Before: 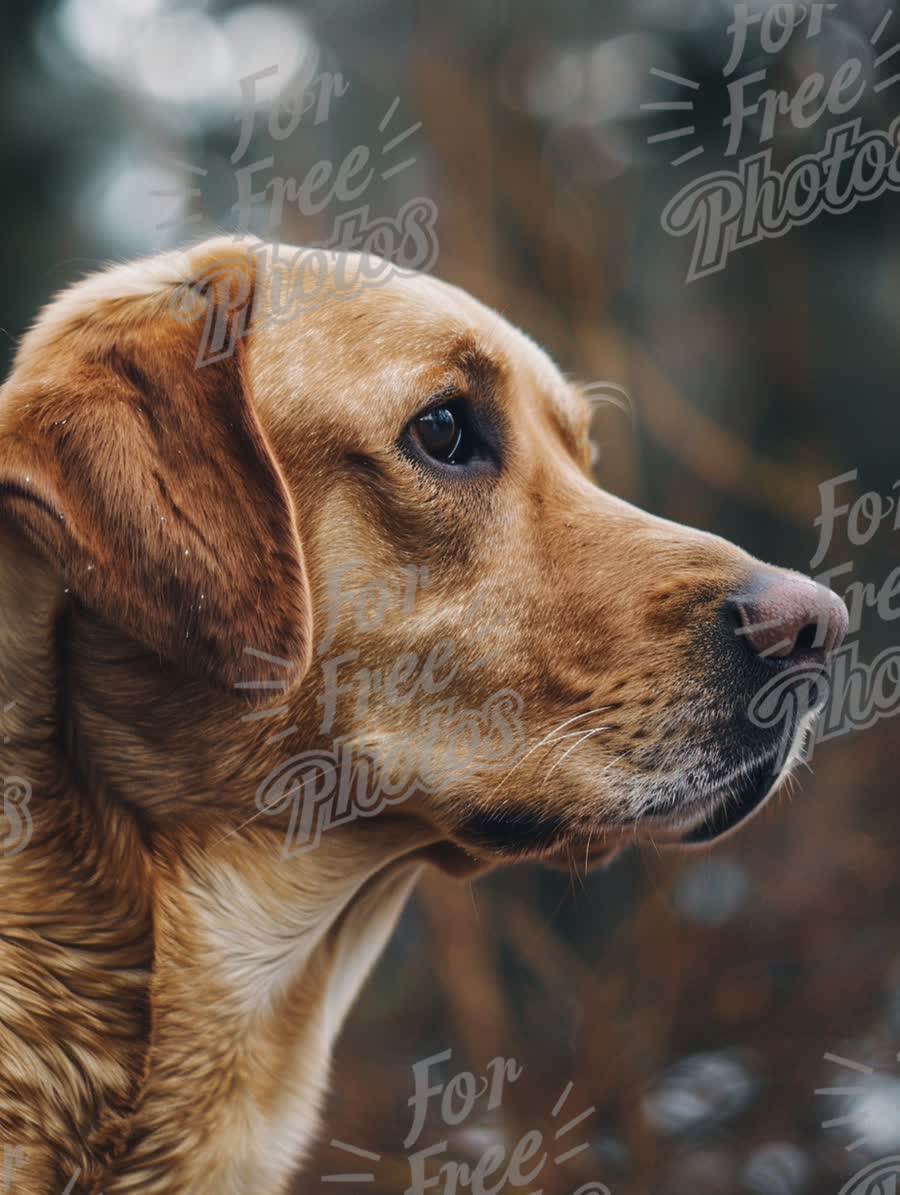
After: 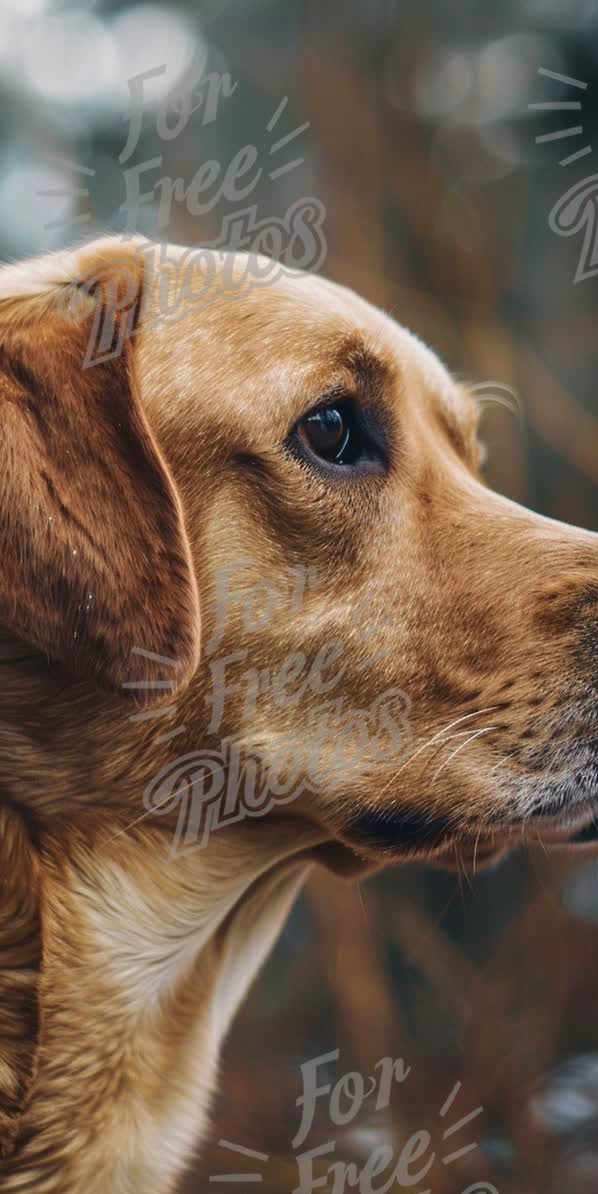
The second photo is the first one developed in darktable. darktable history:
crop and rotate: left 12.552%, right 20.897%
contrast brightness saturation: contrast 0.014, saturation -0.067
velvia: on, module defaults
